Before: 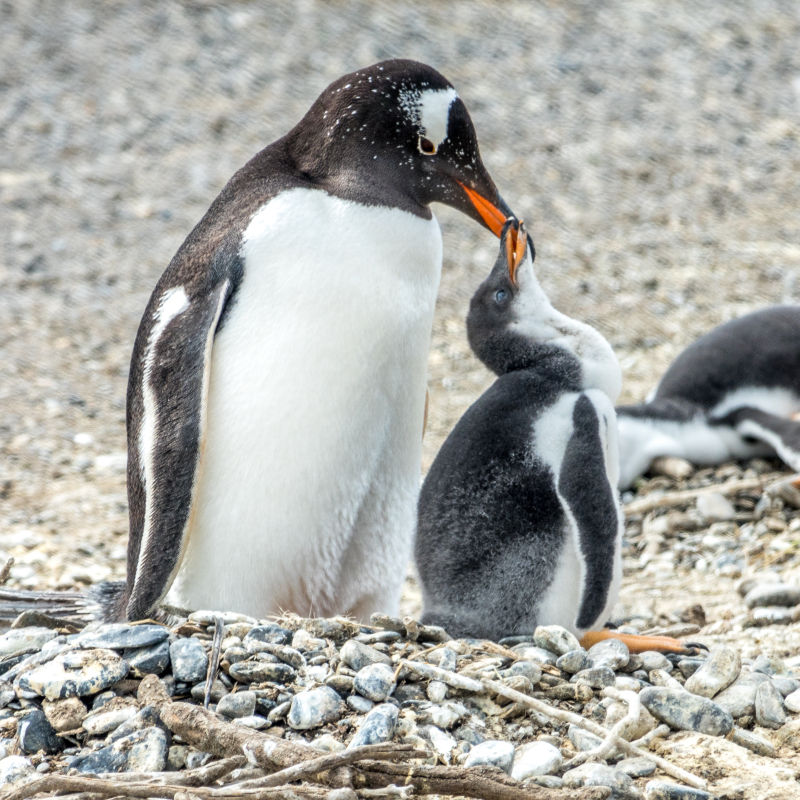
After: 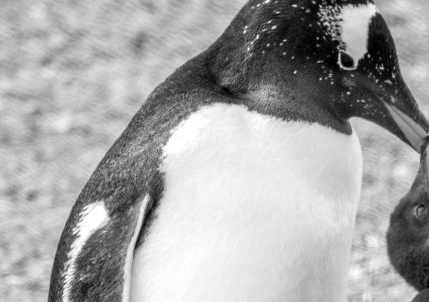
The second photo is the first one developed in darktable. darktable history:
crop: left 10.121%, top 10.631%, right 36.218%, bottom 51.526%
color contrast: green-magenta contrast 0, blue-yellow contrast 0
